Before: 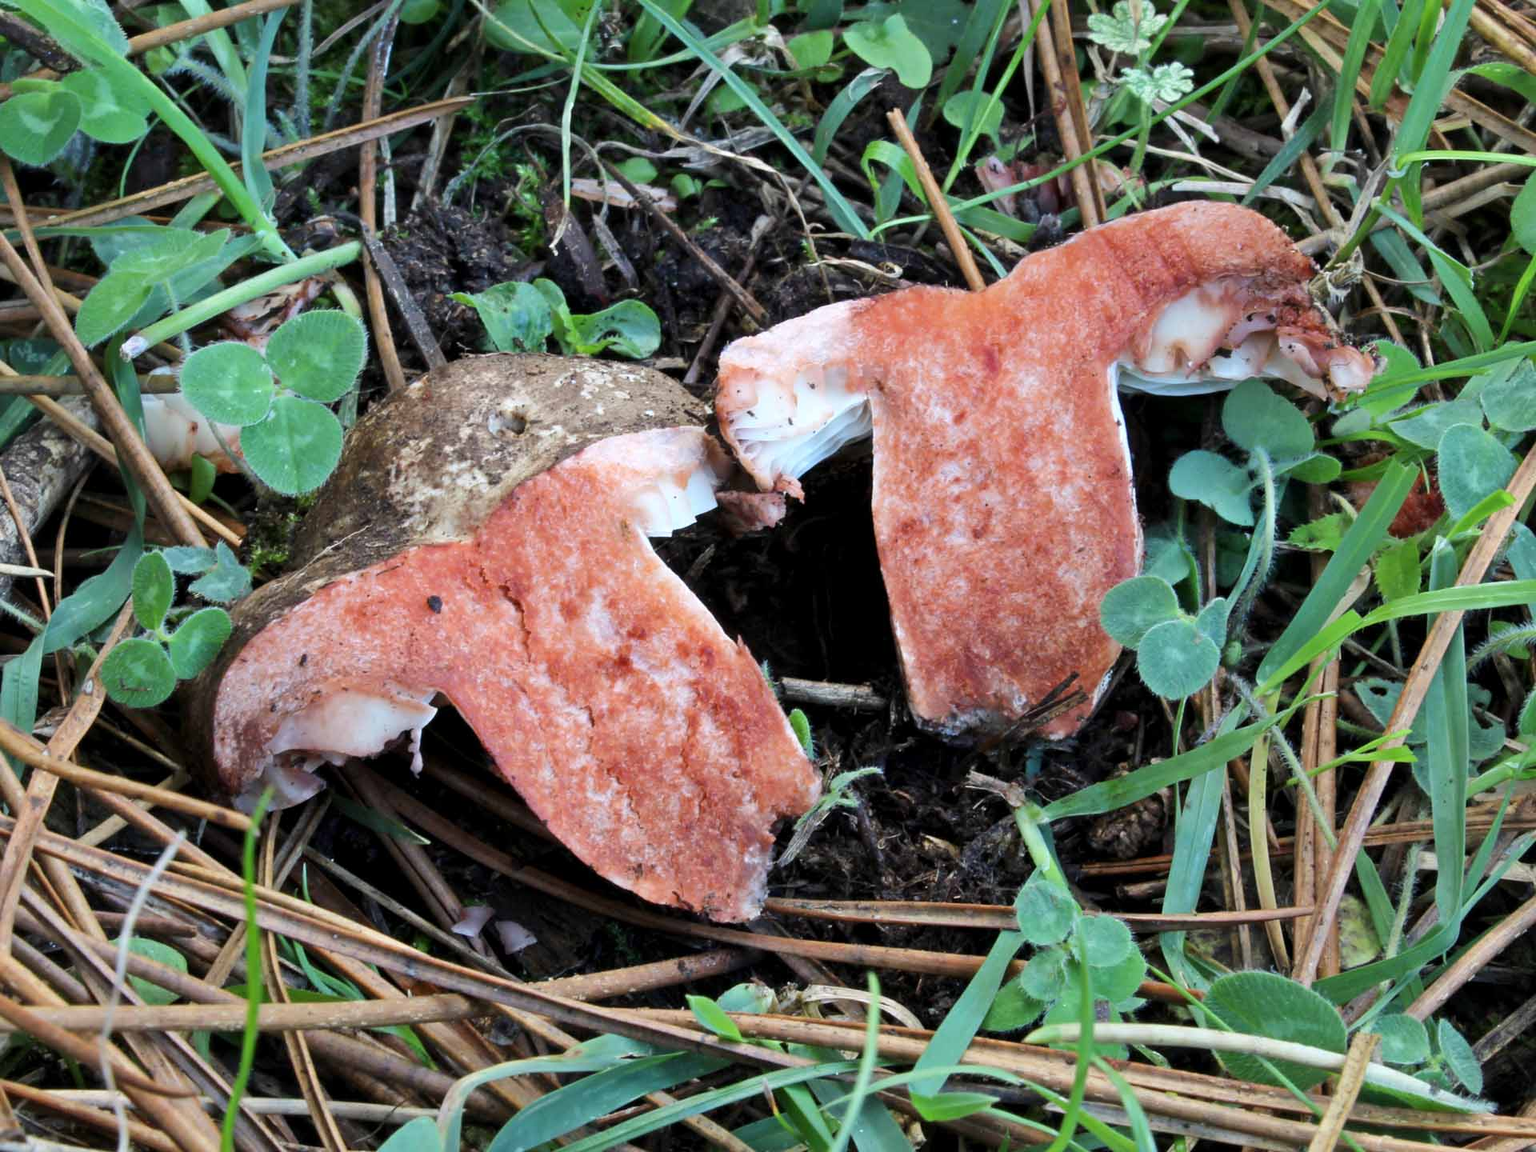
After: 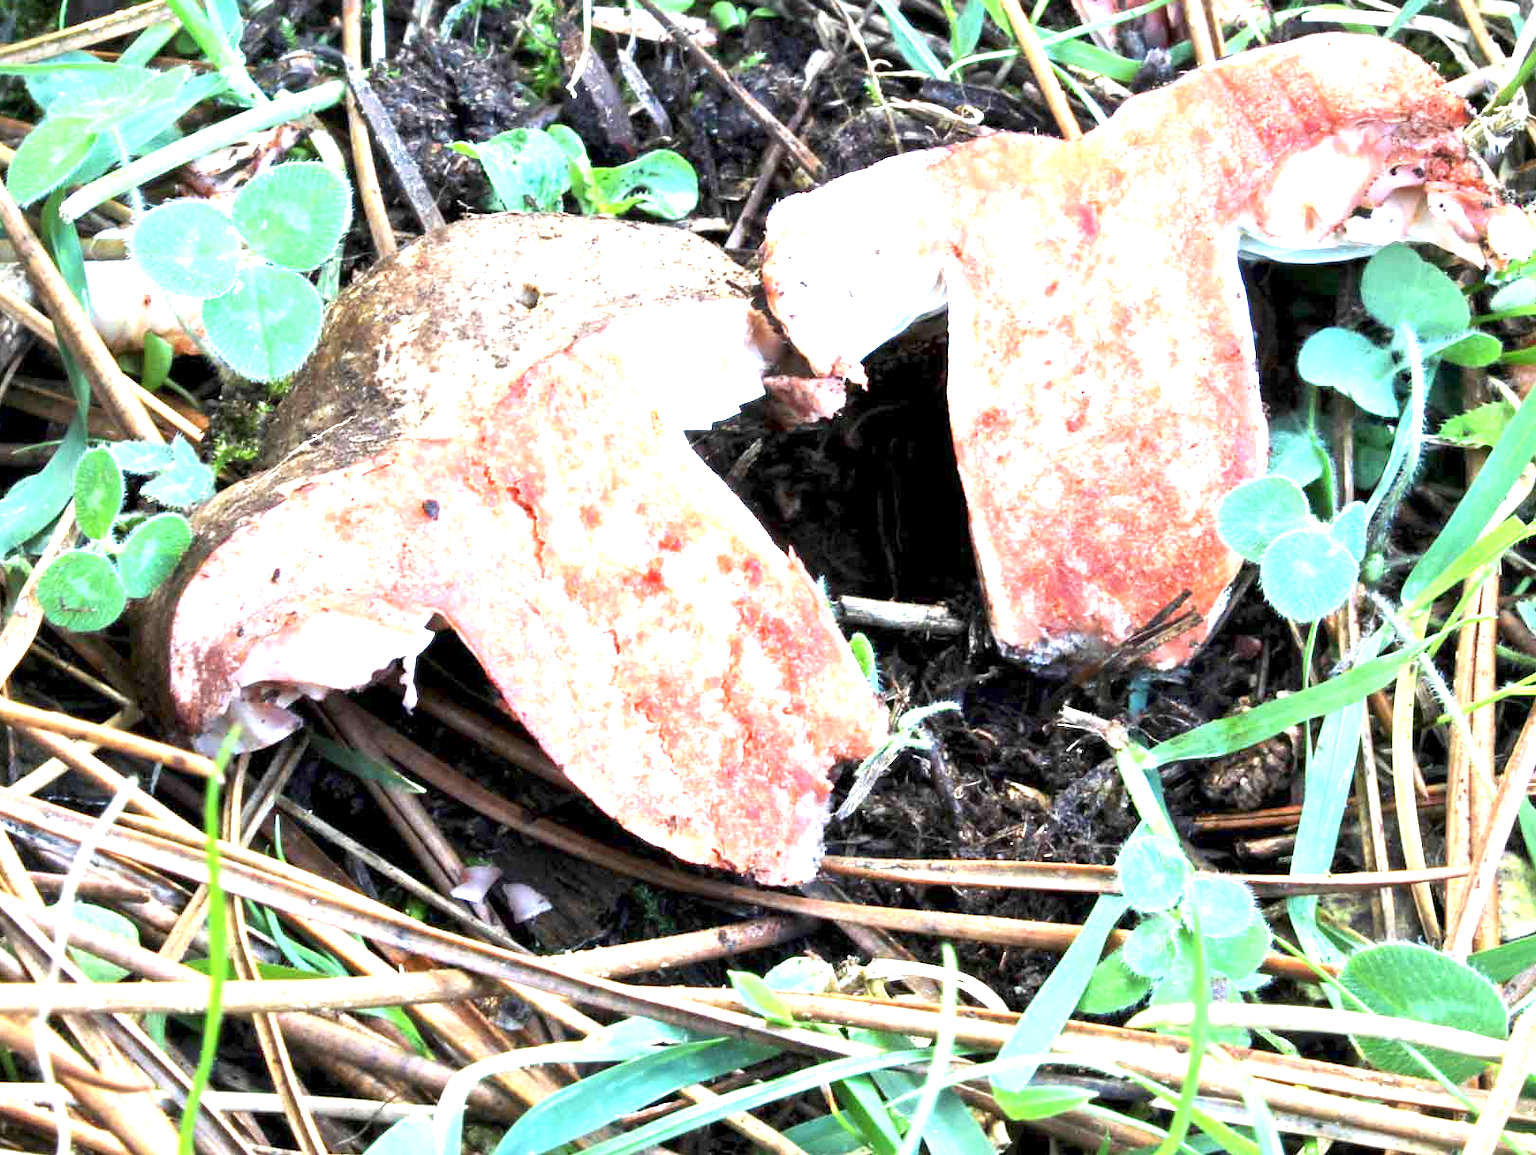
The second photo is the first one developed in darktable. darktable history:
crop and rotate: left 4.569%, top 15.066%, right 10.711%
exposure: exposure 2.014 EV, compensate highlight preservation false
